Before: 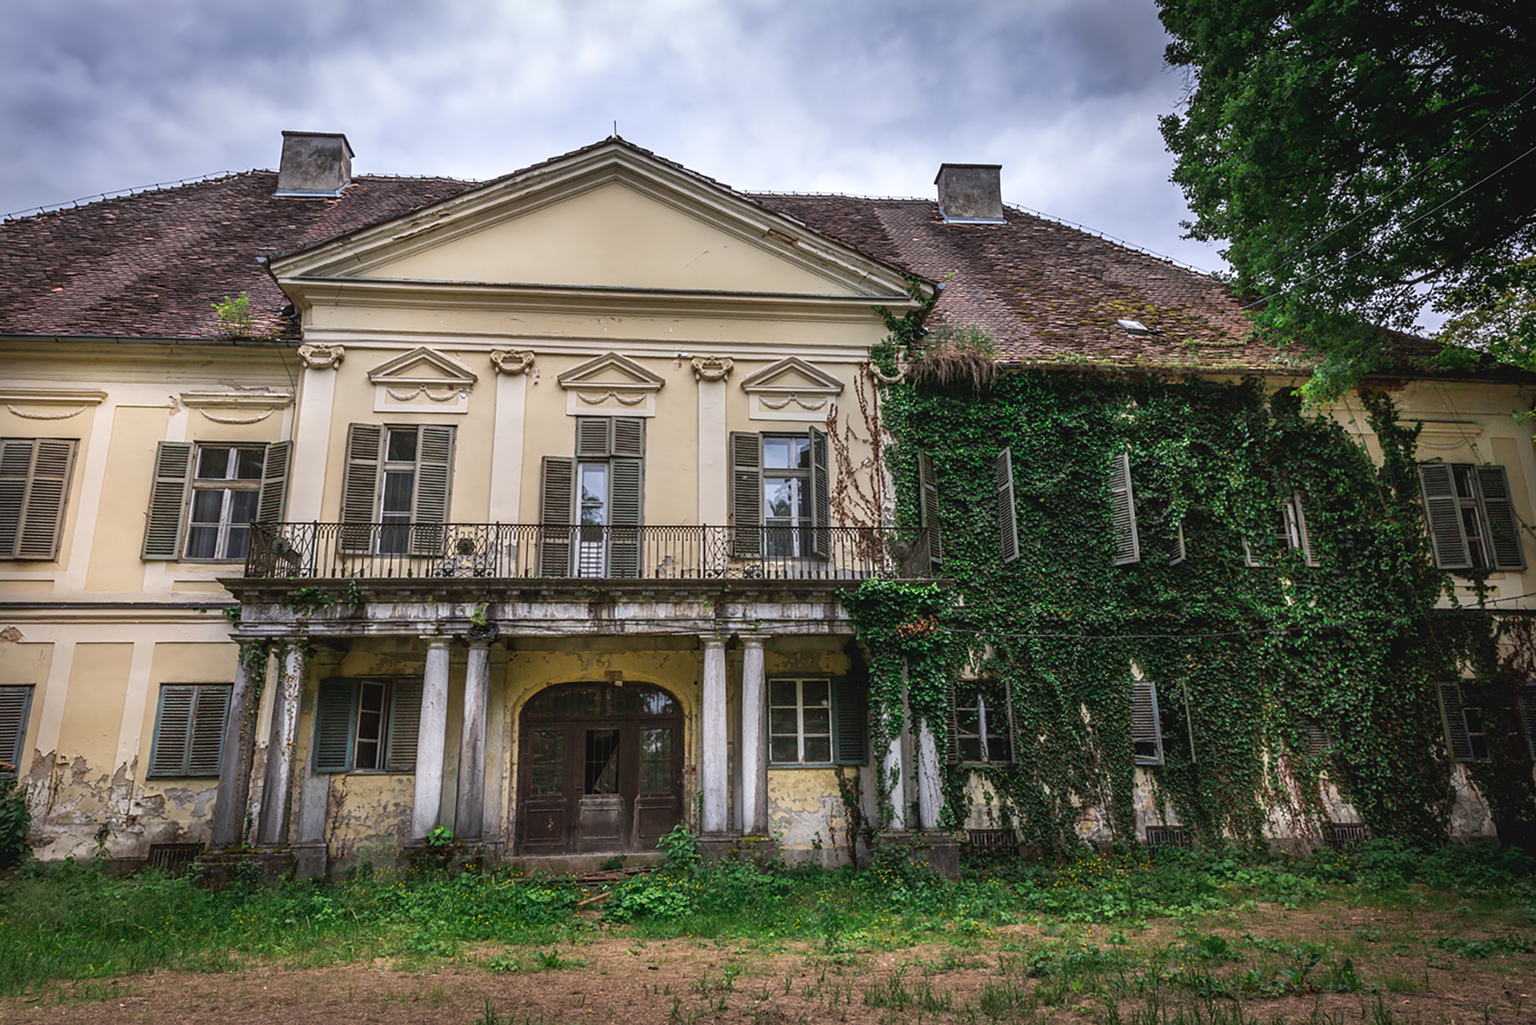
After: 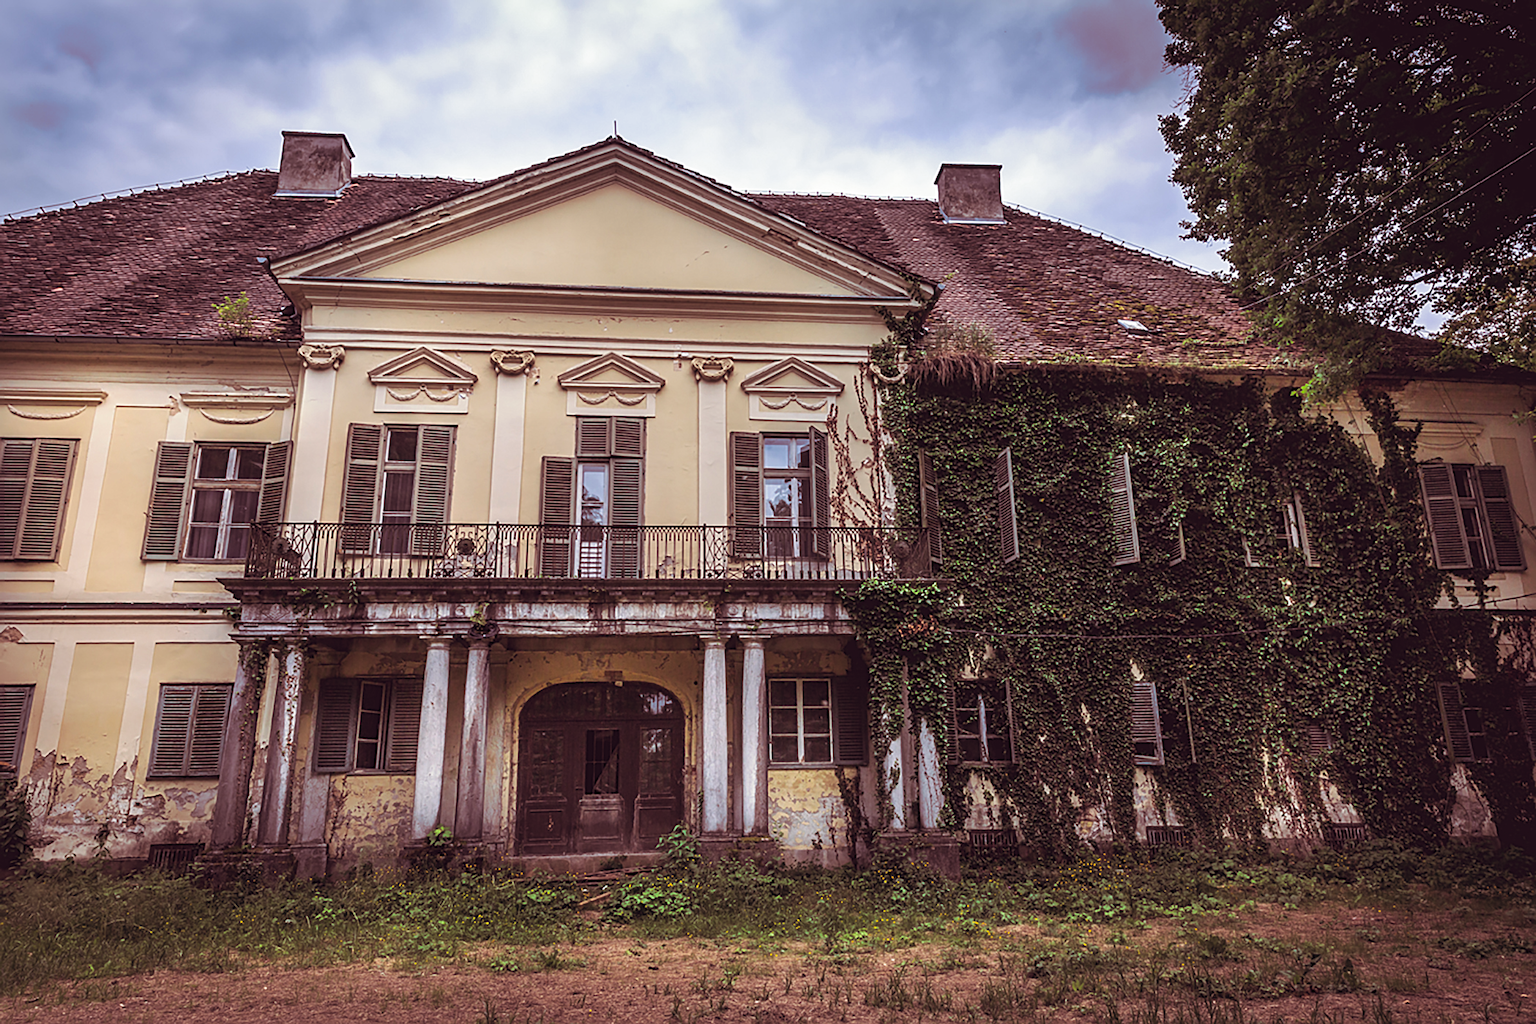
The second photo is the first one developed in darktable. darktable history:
split-toning: on, module defaults
rgb levels: preserve colors max RGB
color balance rgb: shadows lift › hue 87.51°, highlights gain › chroma 0.68%, highlights gain › hue 55.1°, global offset › chroma 0.13%, global offset › hue 253.66°, linear chroma grading › global chroma 0.5%, perceptual saturation grading › global saturation 16.38%
sharpen: radius 2.167, amount 0.381, threshold 0
